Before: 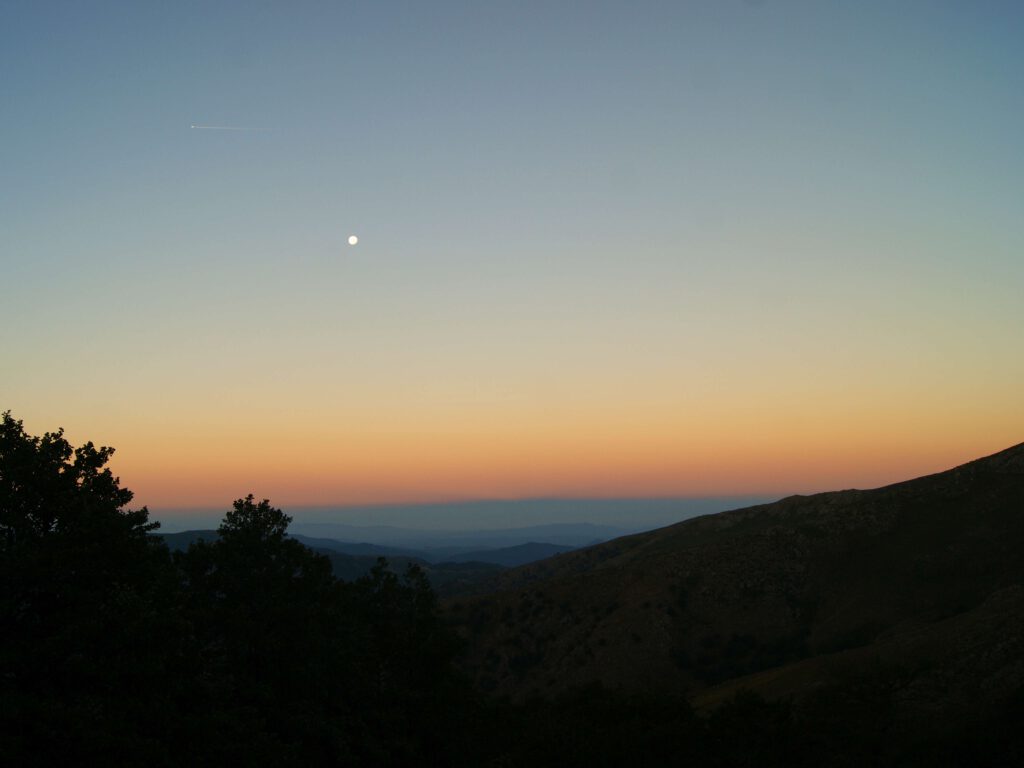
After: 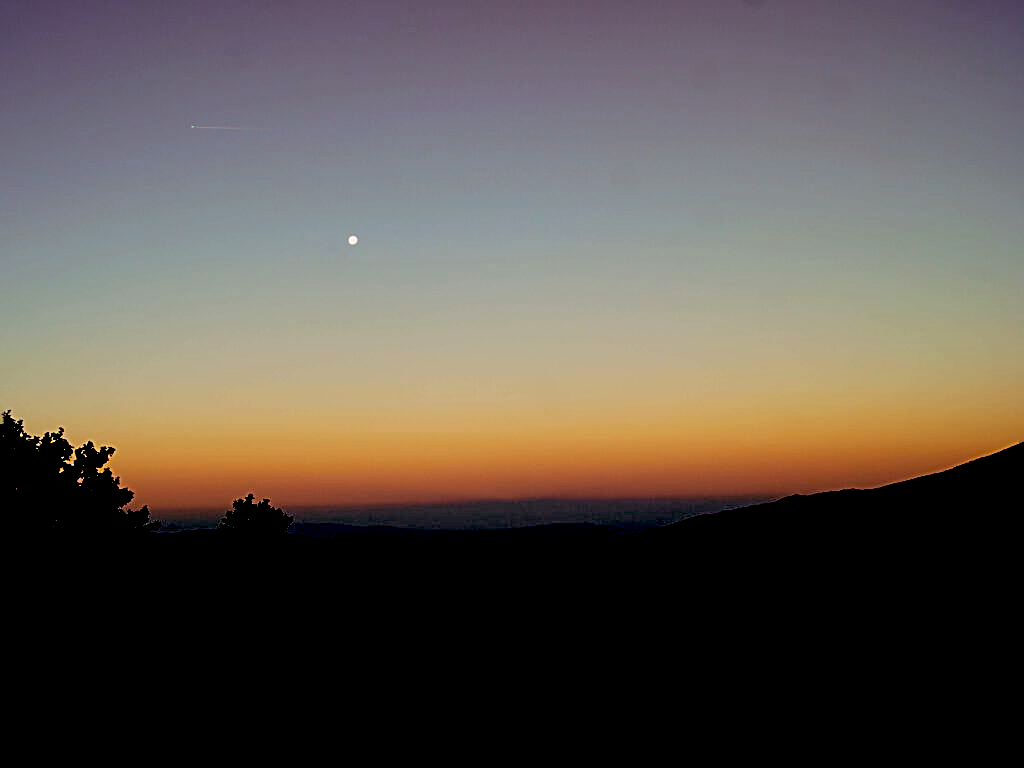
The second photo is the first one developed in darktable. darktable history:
sharpen: on, module defaults
split-toning: highlights › hue 298.8°, highlights › saturation 0.73, compress 41.76%
exposure: black level correction 0.1, exposure -0.092 EV, compensate highlight preservation false
